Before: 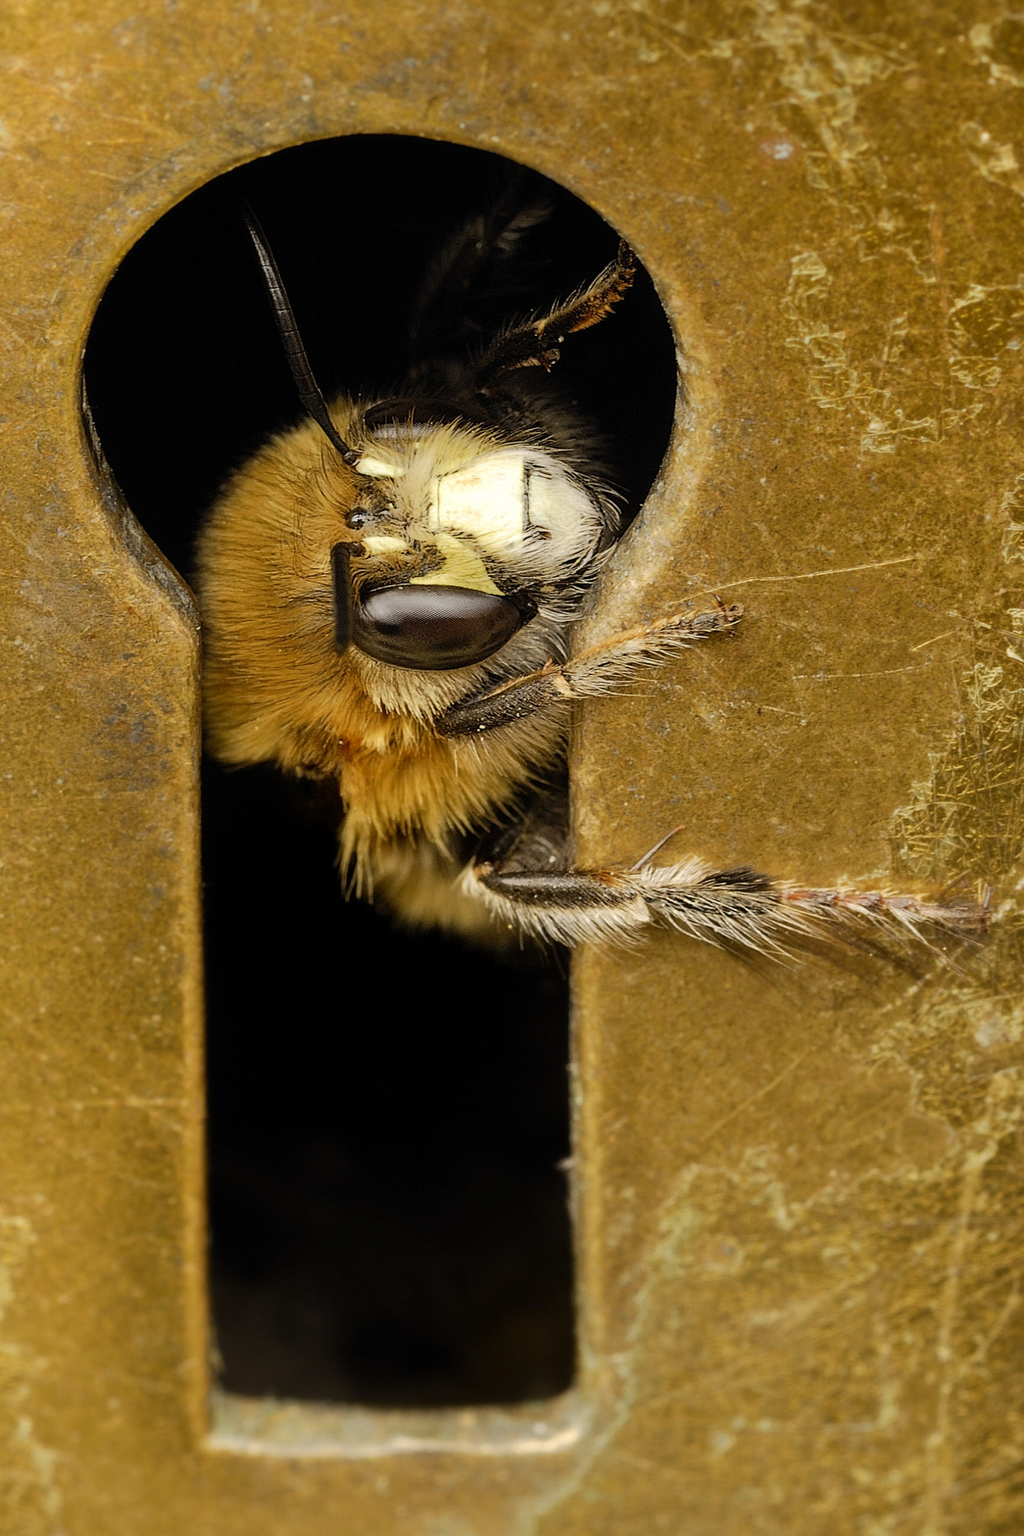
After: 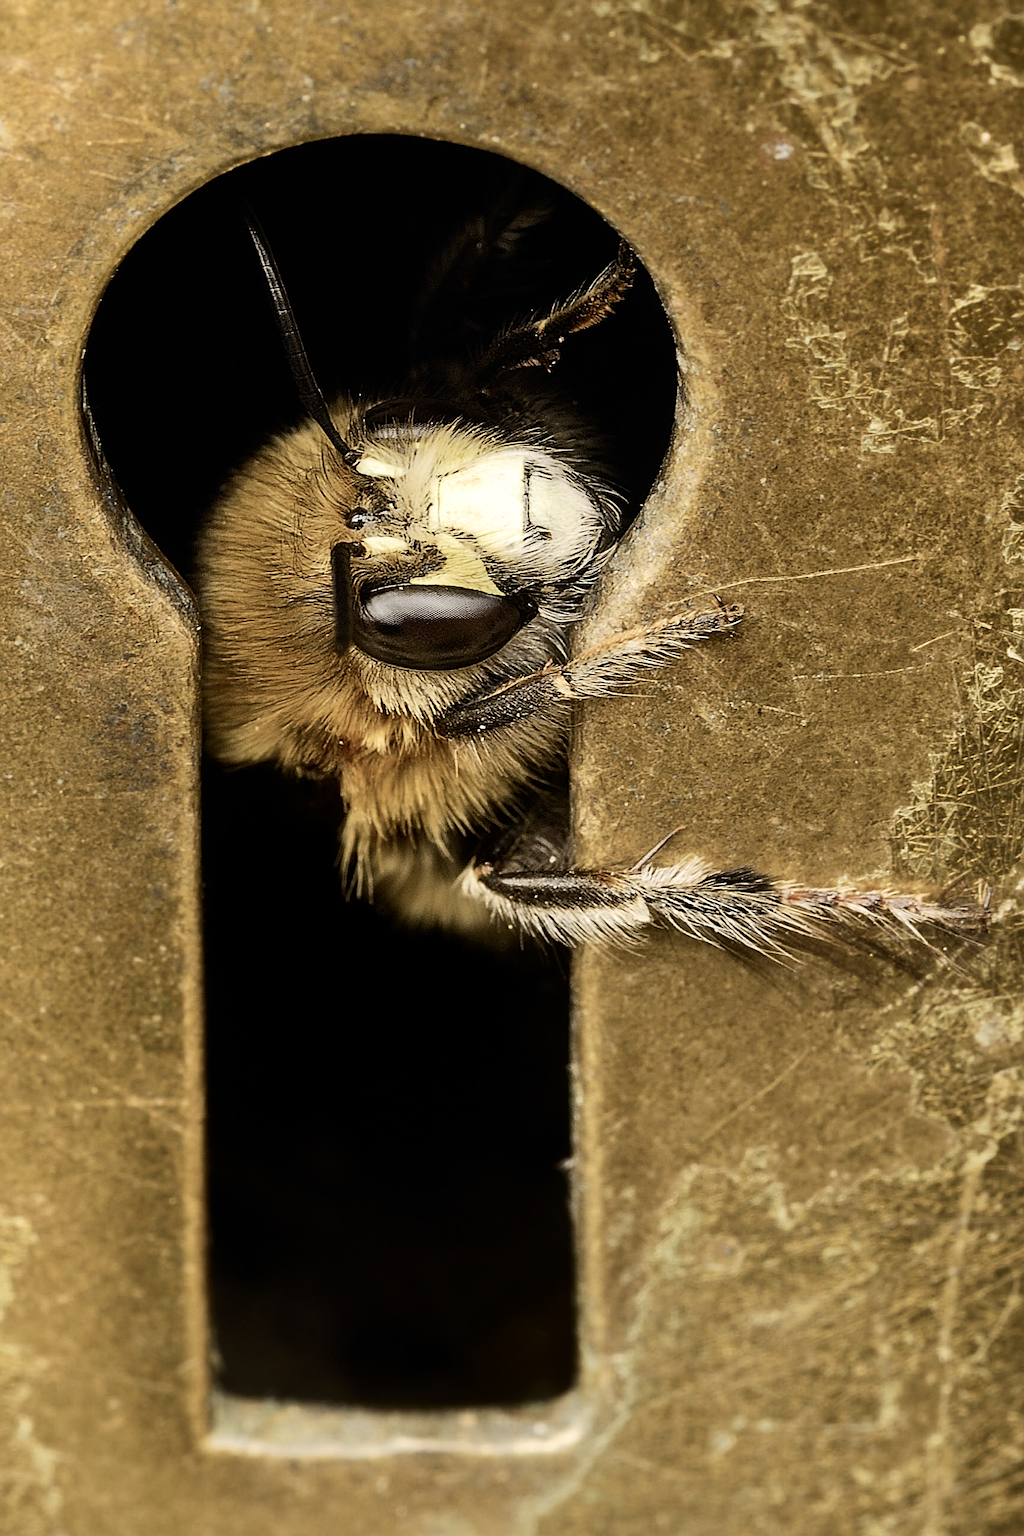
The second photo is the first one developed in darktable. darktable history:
sharpen: on, module defaults
contrast brightness saturation: contrast 0.249, saturation -0.323
velvia: on, module defaults
